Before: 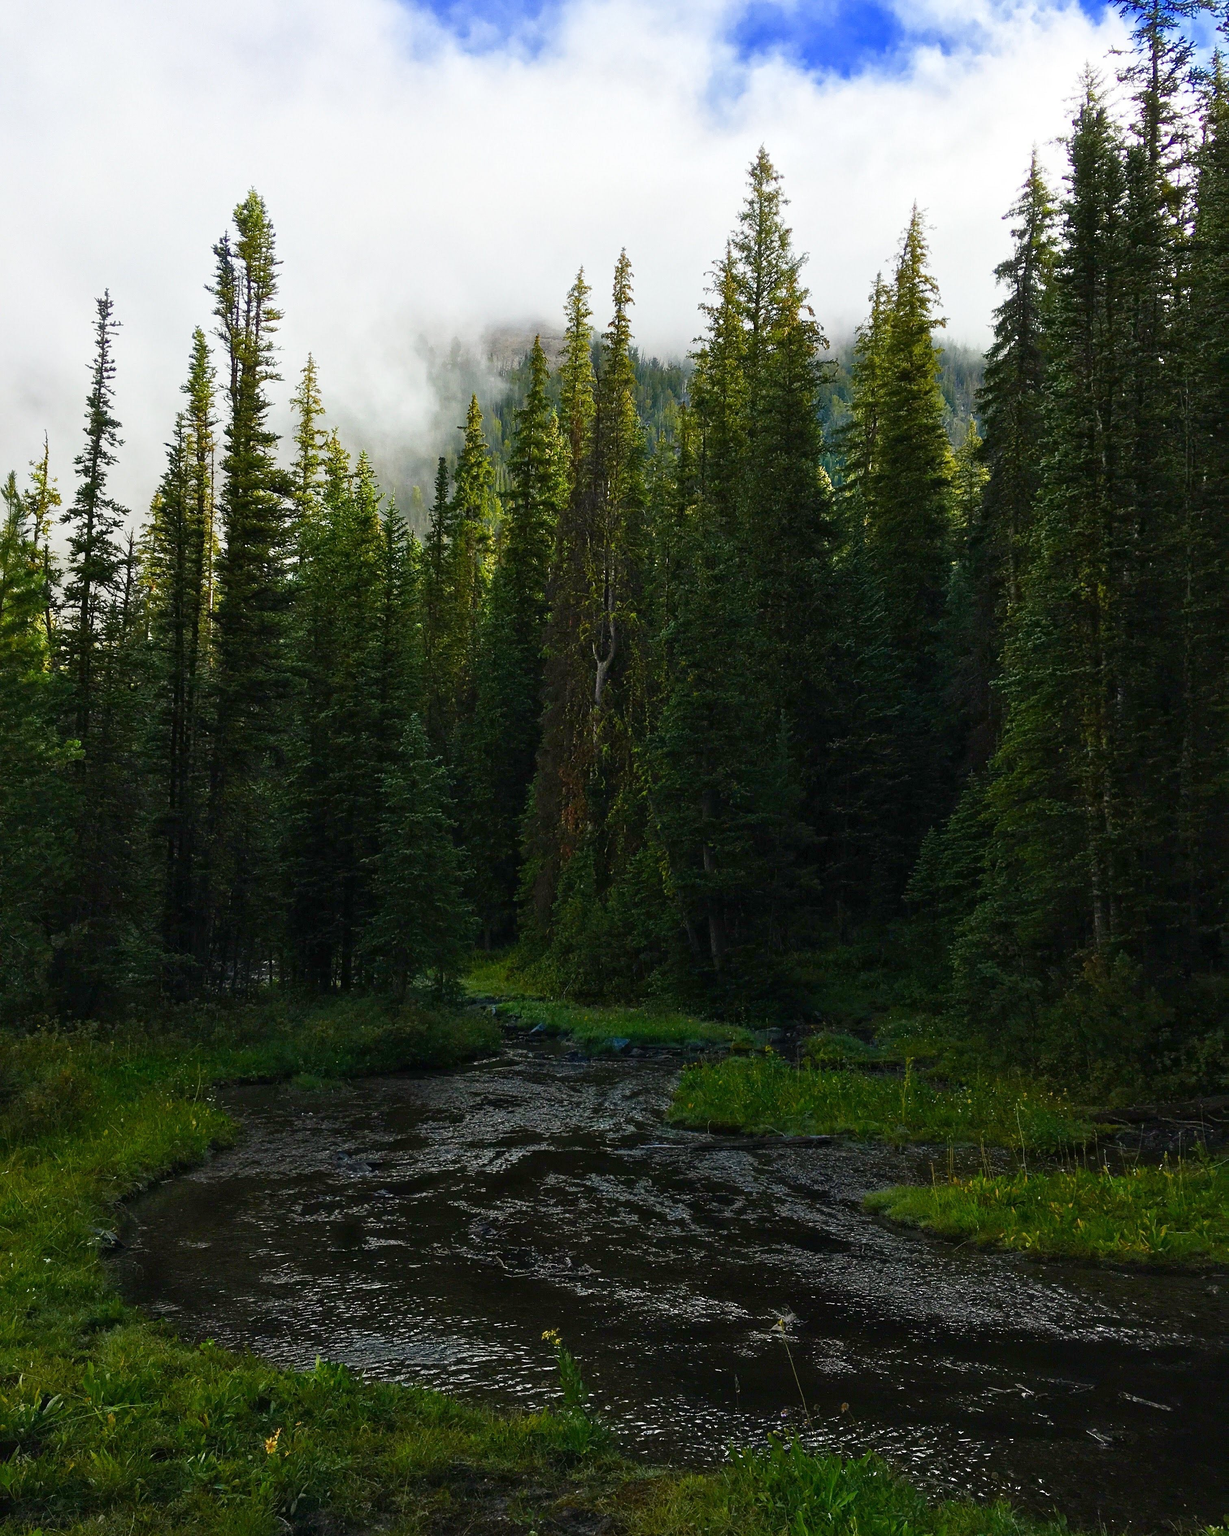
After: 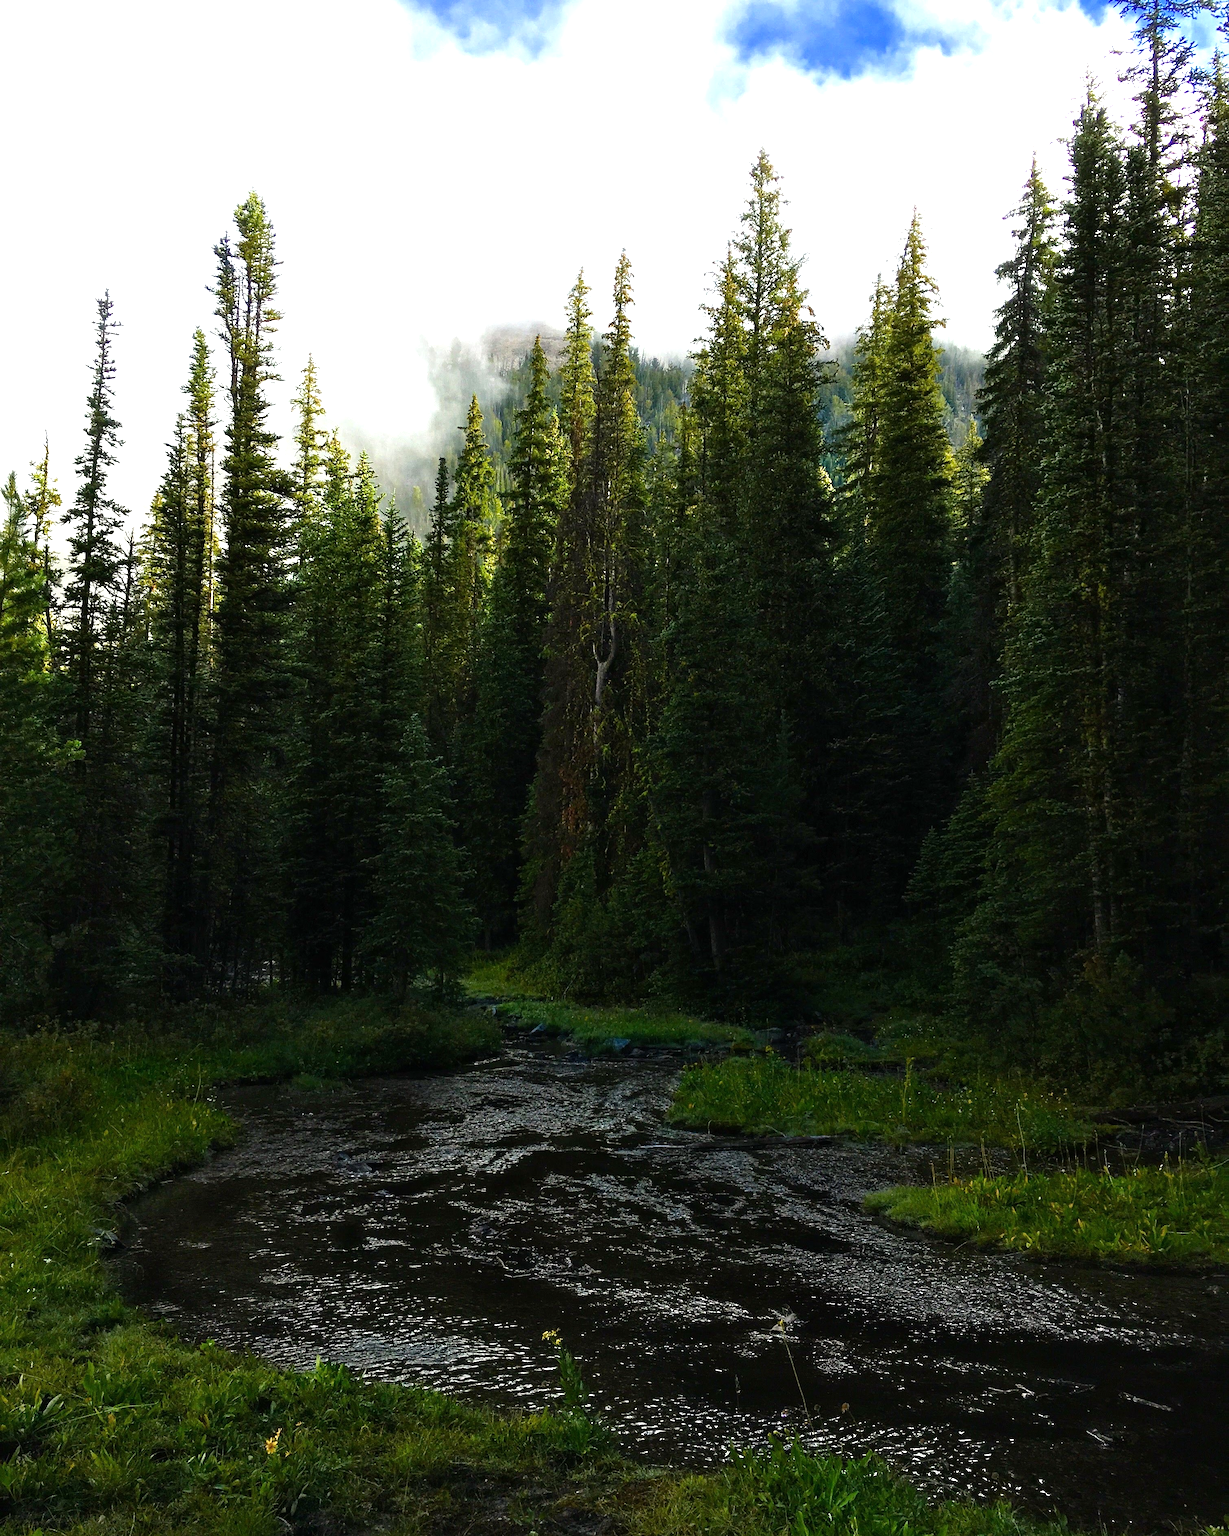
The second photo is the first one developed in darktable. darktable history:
tone equalizer: -8 EV -0.786 EV, -7 EV -0.736 EV, -6 EV -0.571 EV, -5 EV -0.409 EV, -3 EV 0.372 EV, -2 EV 0.6 EV, -1 EV 0.69 EV, +0 EV 0.725 EV
